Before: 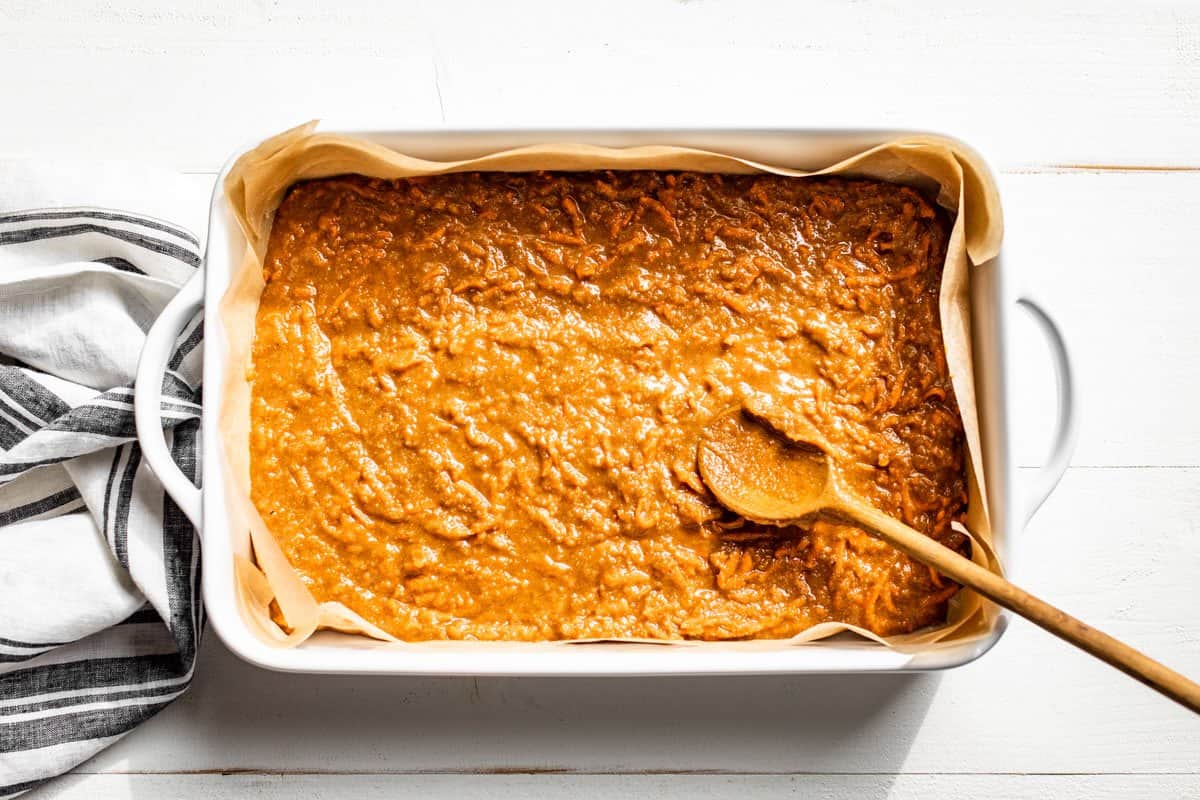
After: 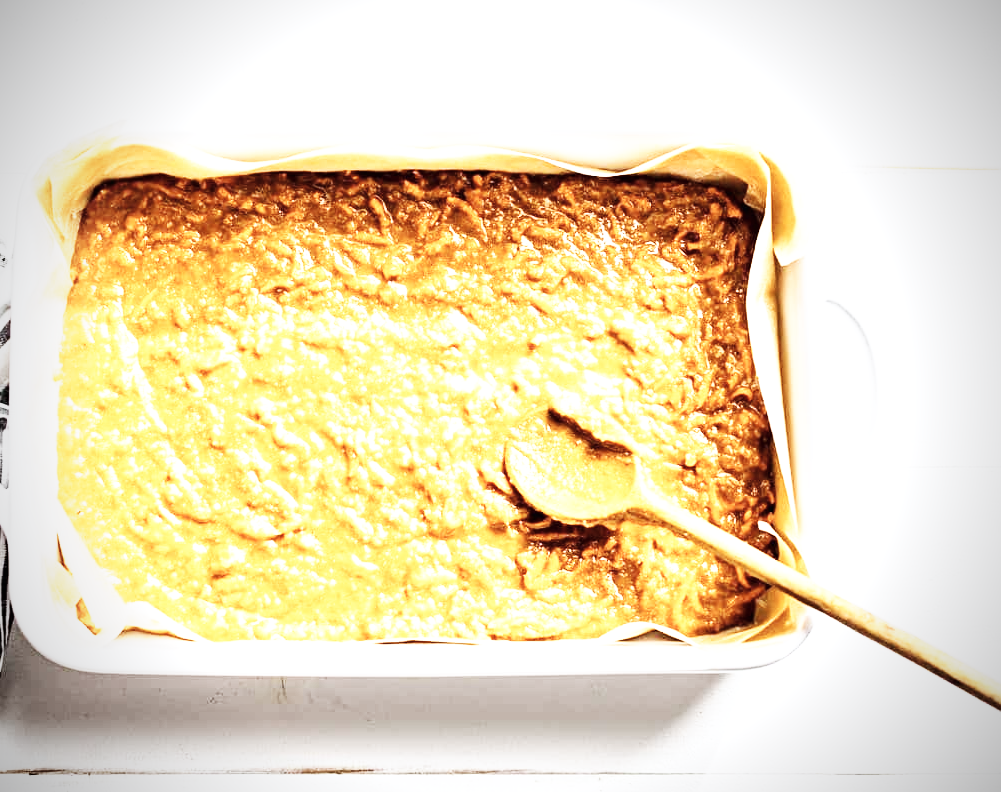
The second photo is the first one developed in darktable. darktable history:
color correction: highlights a* 0.037, highlights b* -0.593
exposure: exposure 1 EV, compensate highlight preservation false
crop: left 16.165%
vignetting: brightness -0.577, saturation -0.248
contrast brightness saturation: contrast 0.096, saturation -0.288
base curve: curves: ch0 [(0, 0) (0.007, 0.004) (0.027, 0.03) (0.046, 0.07) (0.207, 0.54) (0.442, 0.872) (0.673, 0.972) (1, 1)], preserve colors none
tone curve: curves: ch0 [(0, 0) (0.405, 0.351) (1, 1)], color space Lab, linked channels, preserve colors none
